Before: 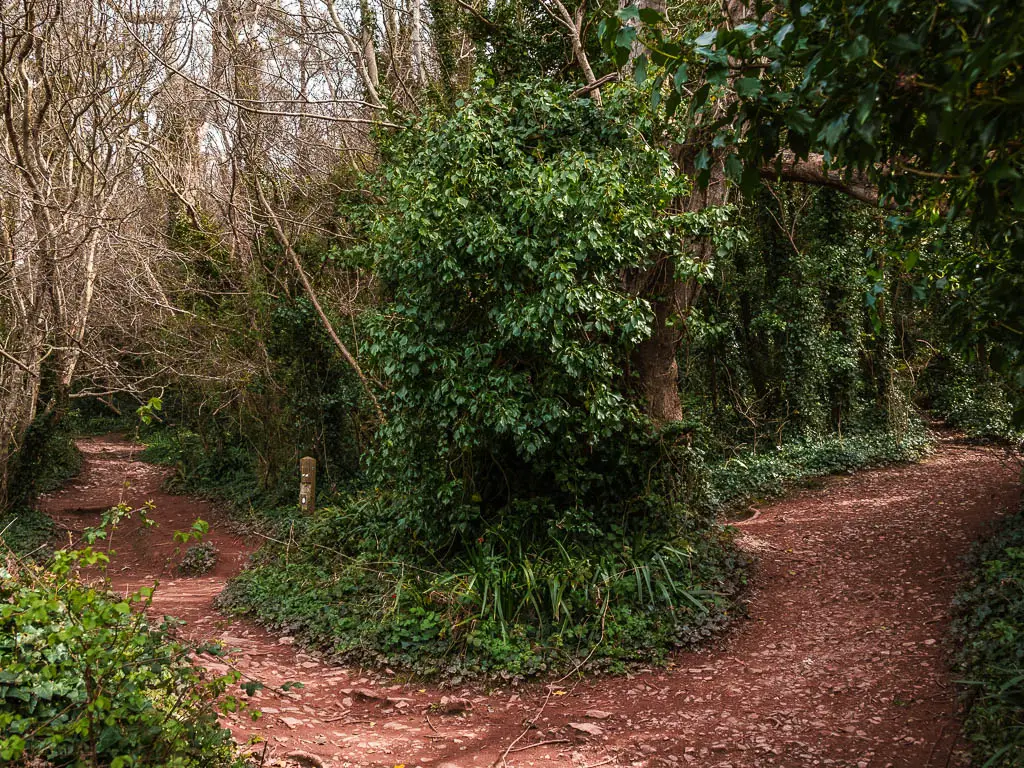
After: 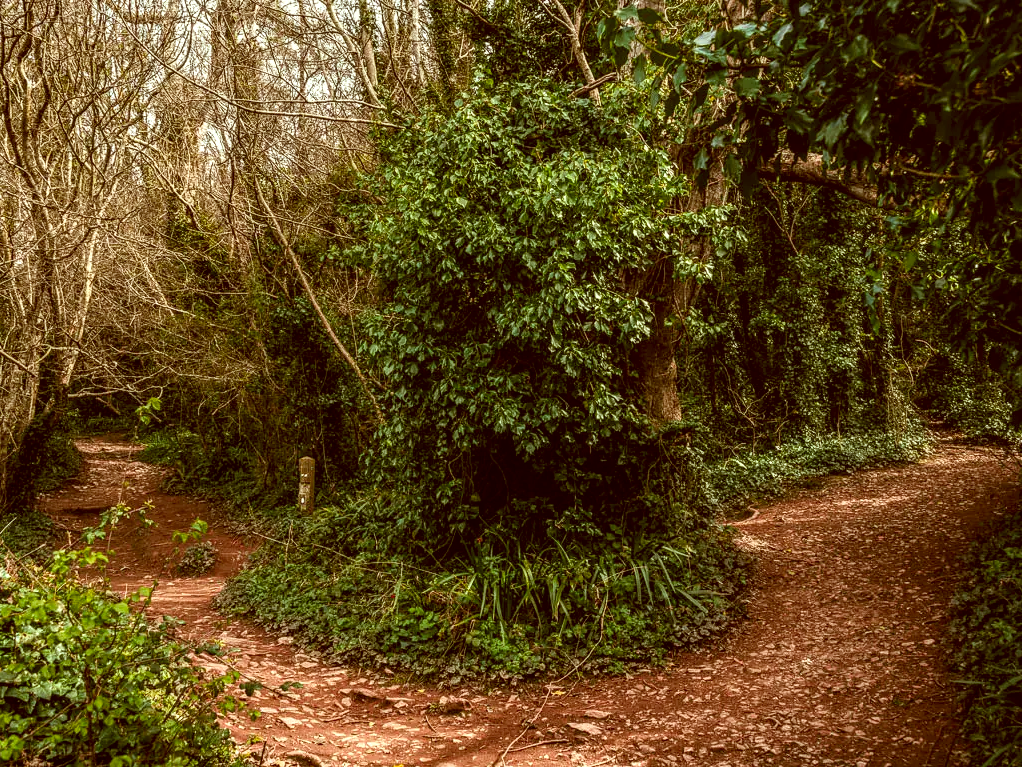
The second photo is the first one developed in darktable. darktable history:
local contrast: detail 142%
color correction: highlights a* -5.19, highlights b* 9.8, shadows a* 9.66, shadows b* 24.24
crop and rotate: left 0.157%, bottom 0.002%
